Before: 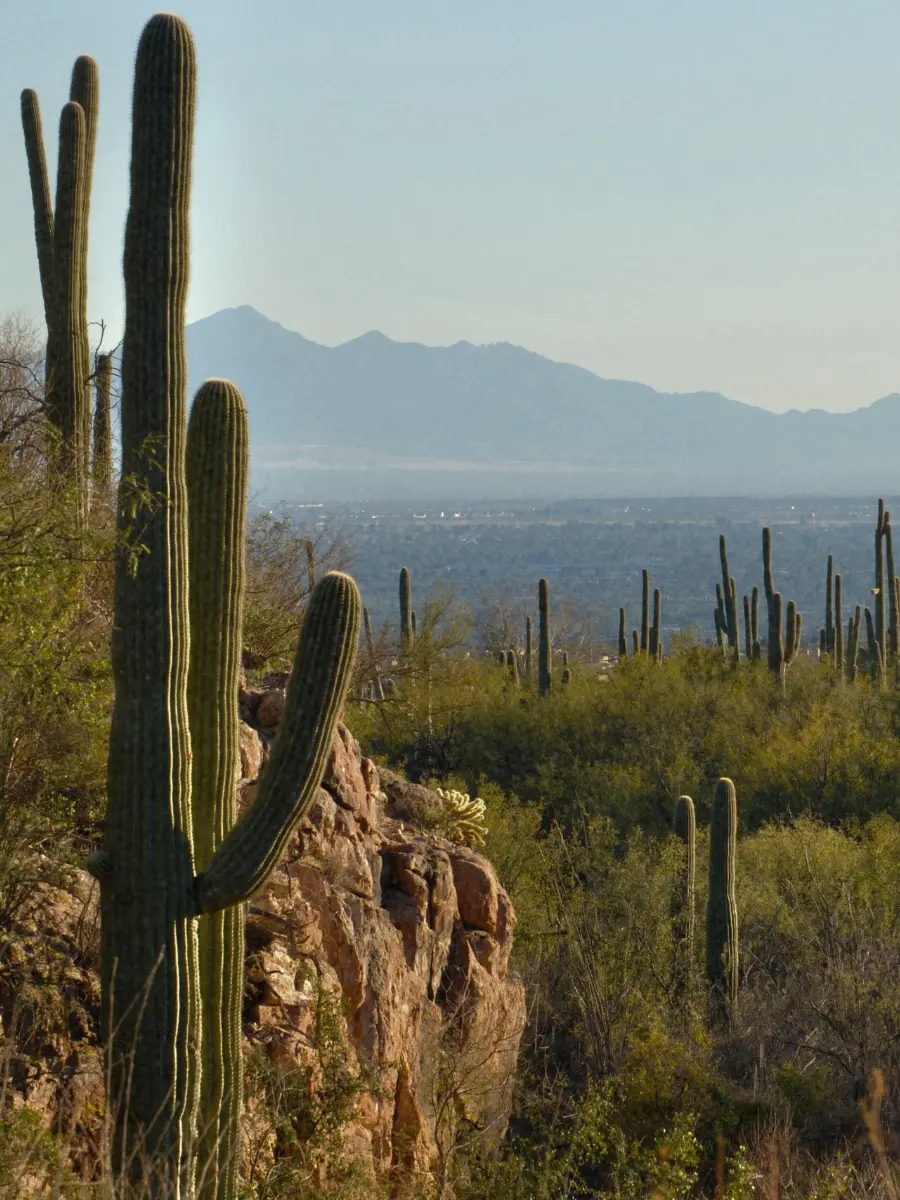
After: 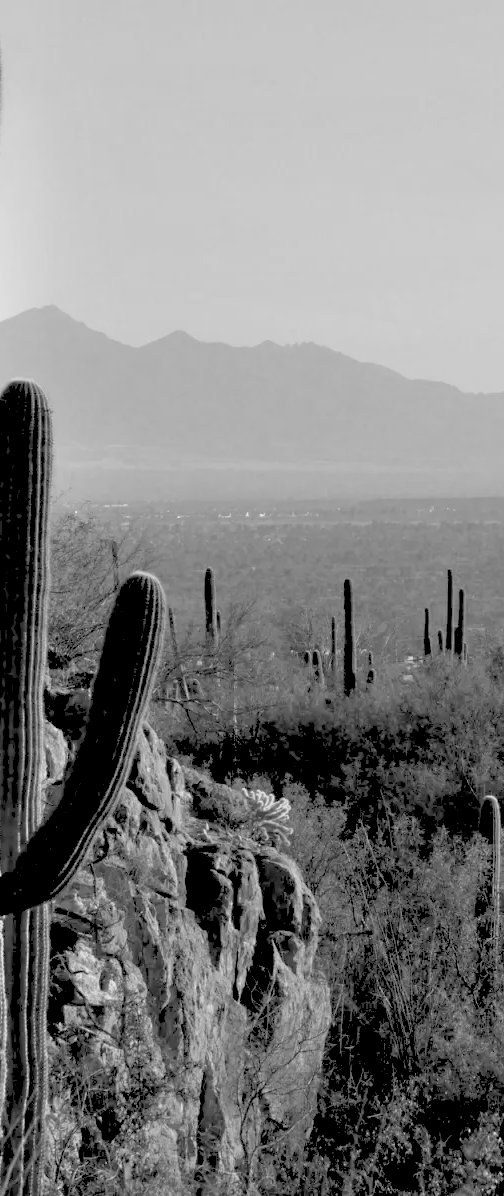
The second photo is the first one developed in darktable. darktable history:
monochrome: a -74.22, b 78.2
color balance rgb: saturation formula JzAzBz (2021)
rgb levels: levels [[0.027, 0.429, 0.996], [0, 0.5, 1], [0, 0.5, 1]]
crop: left 21.674%, right 22.086%
